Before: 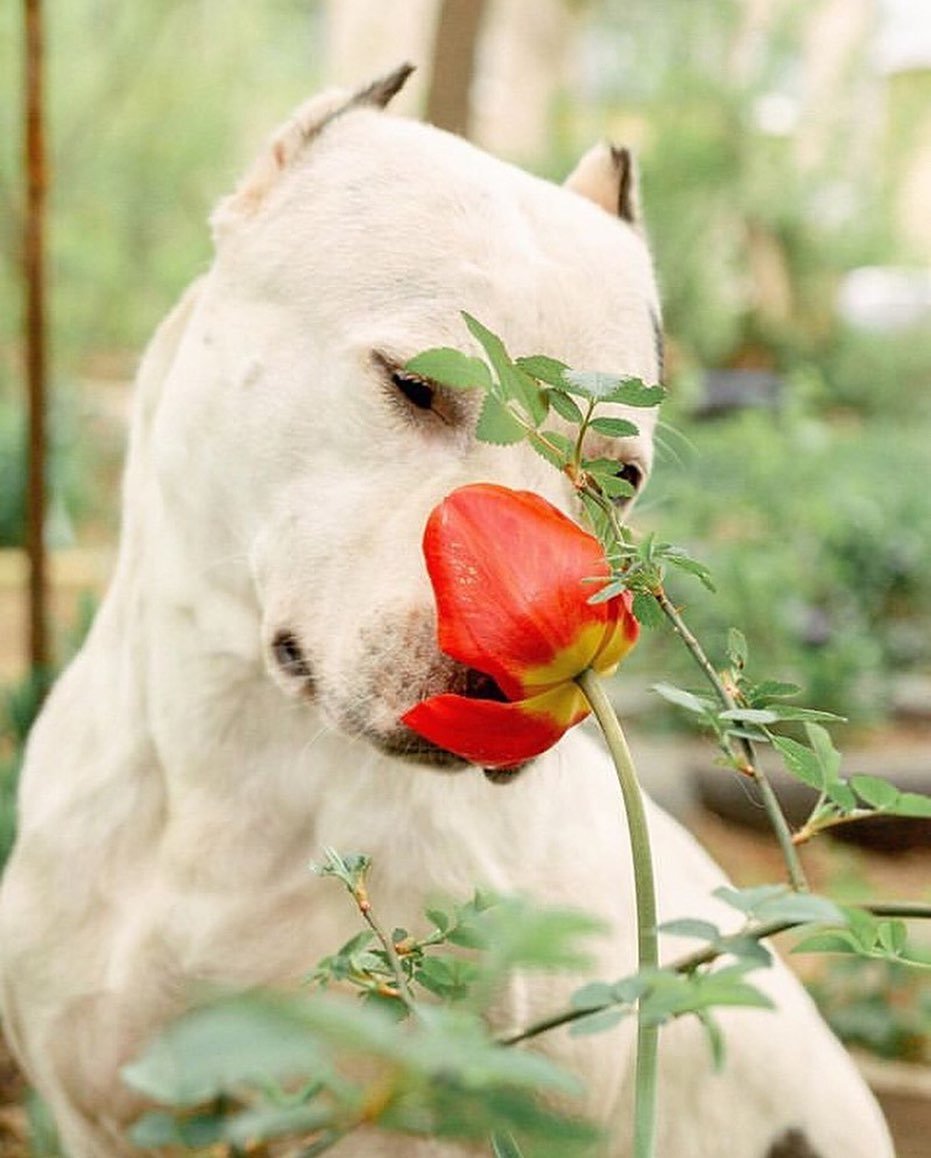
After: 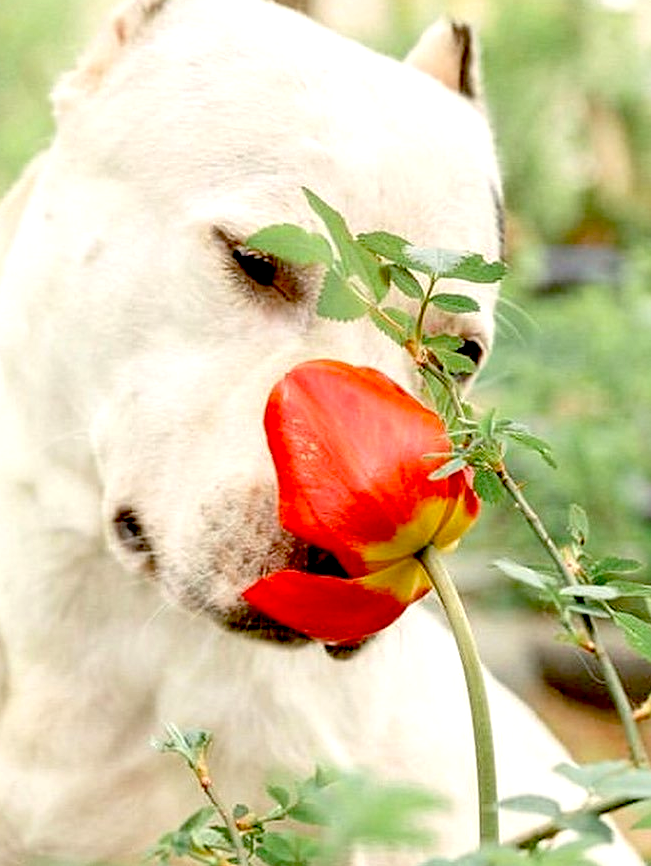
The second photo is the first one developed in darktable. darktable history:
crop and rotate: left 17.139%, top 10.766%, right 12.914%, bottom 14.449%
exposure: black level correction 0.032, exposure 0.311 EV, compensate highlight preservation false
